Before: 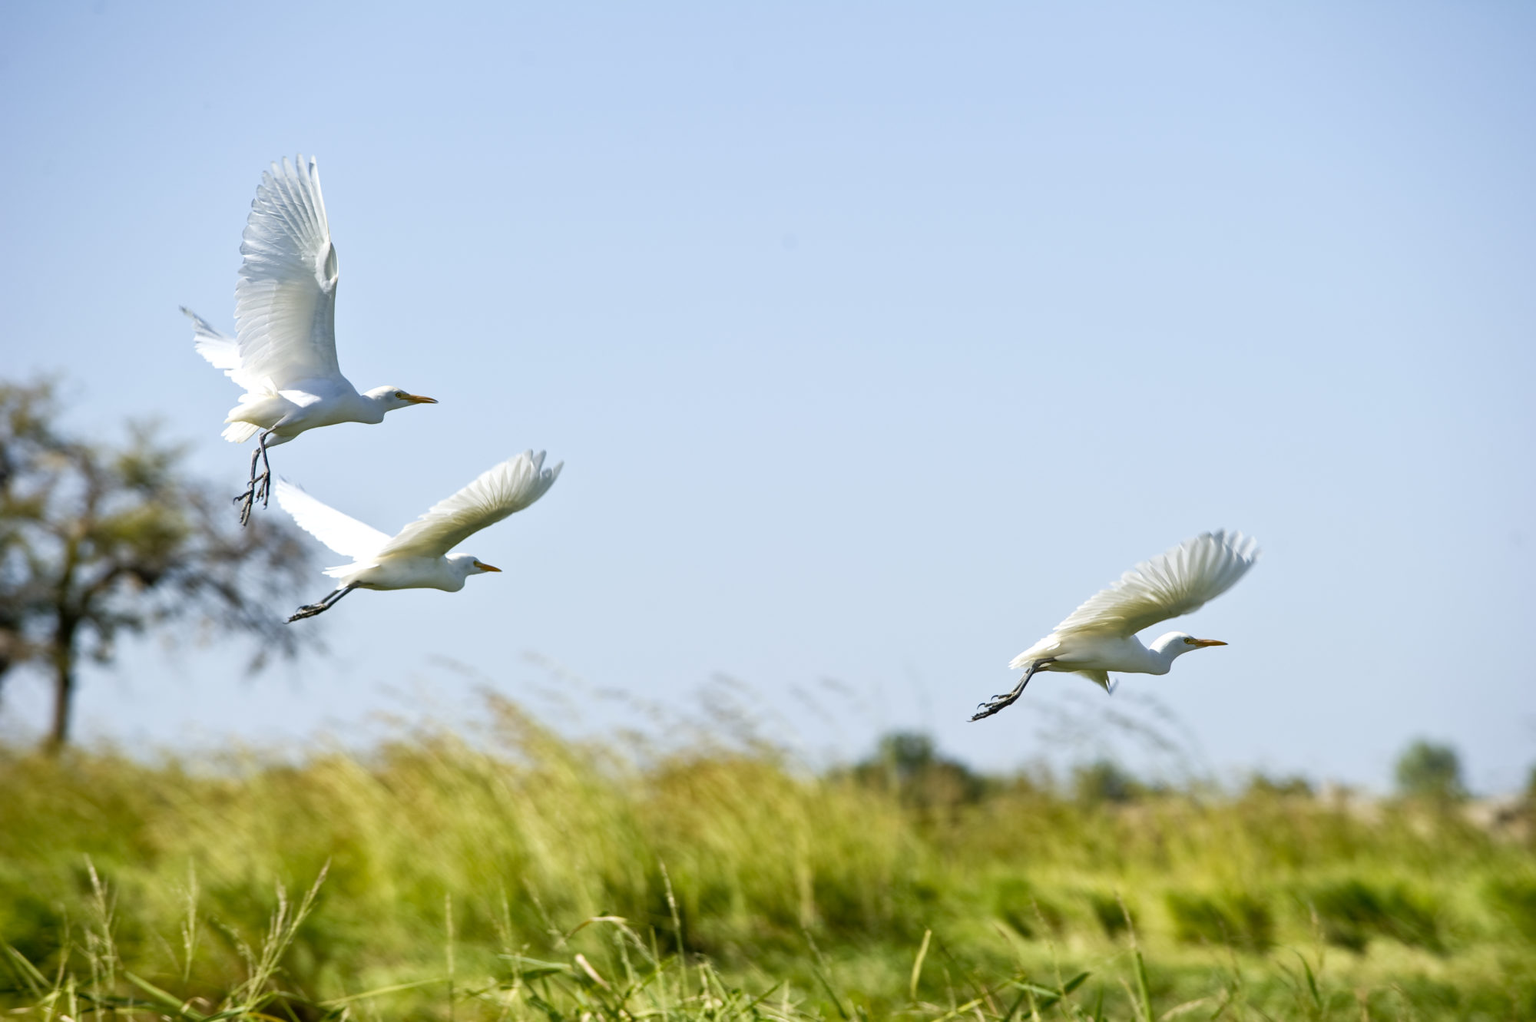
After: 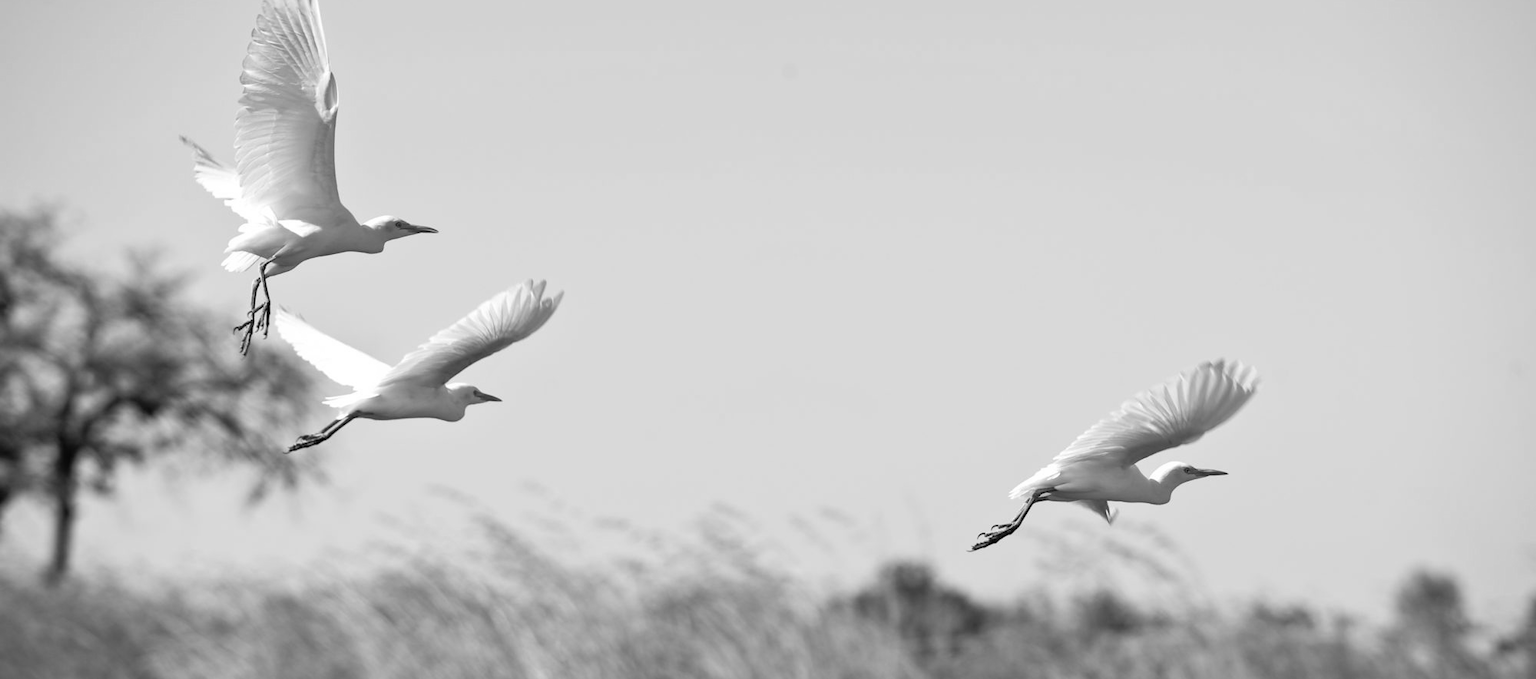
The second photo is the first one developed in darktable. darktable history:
monochrome: size 1
crop: top 16.727%, bottom 16.727%
